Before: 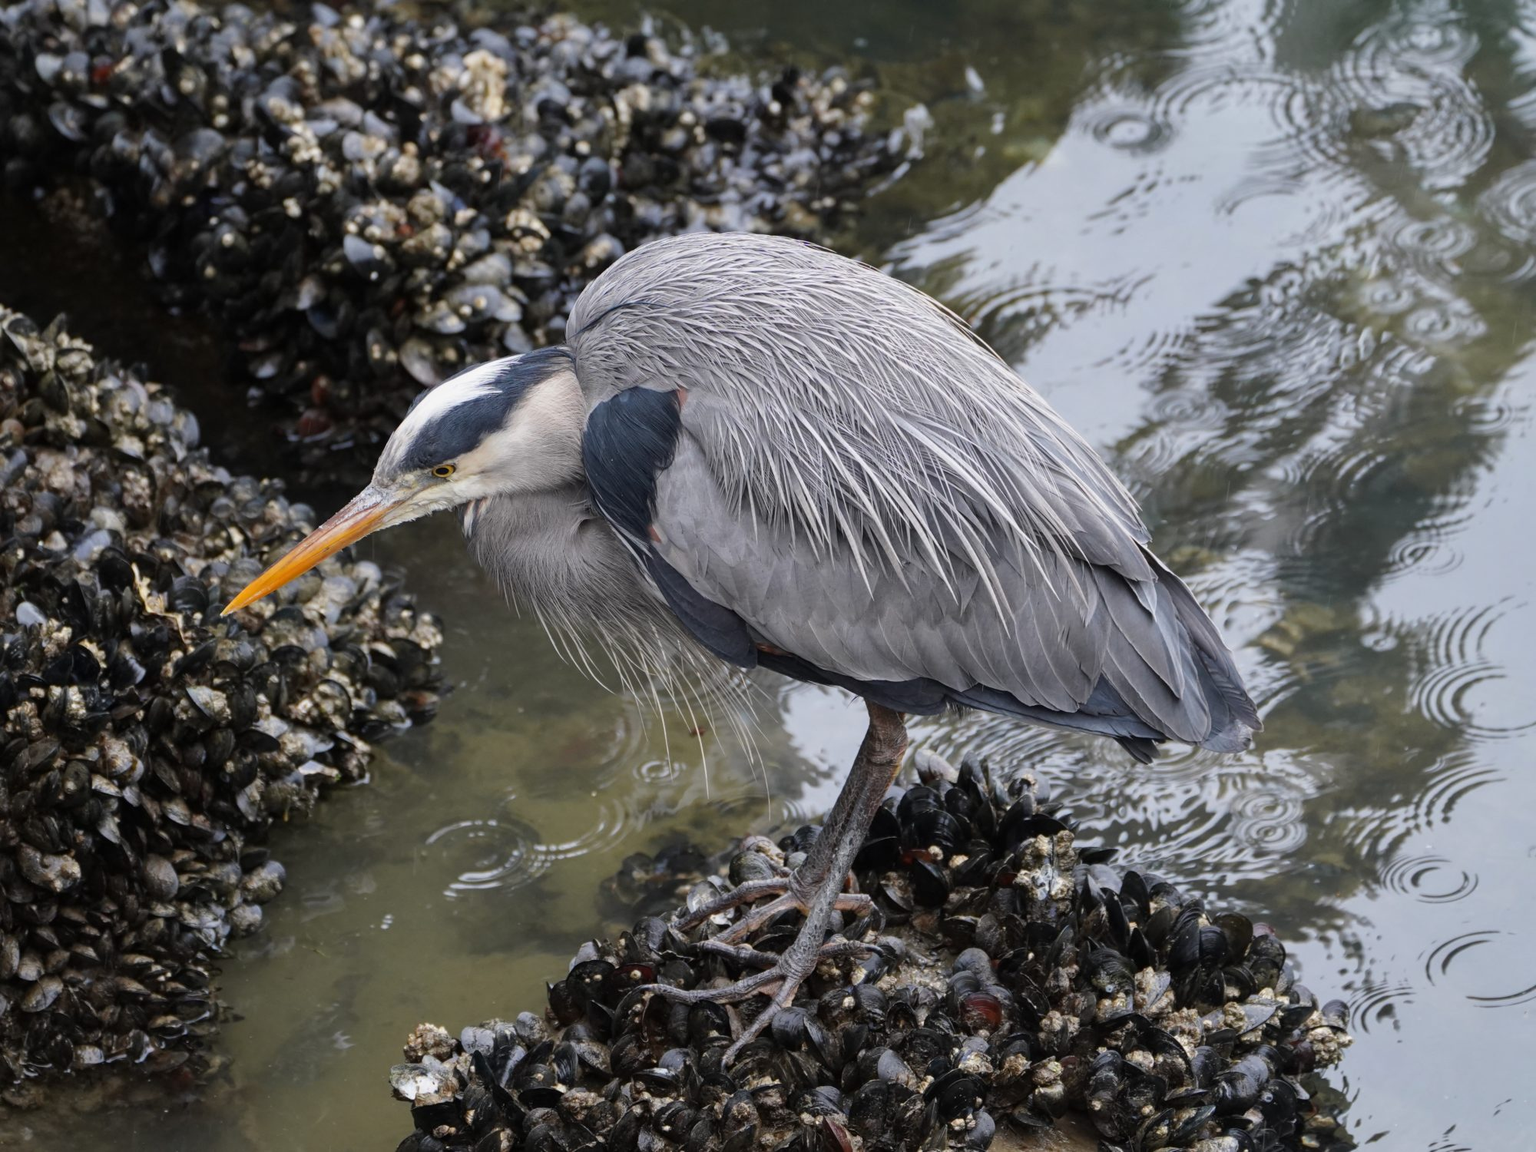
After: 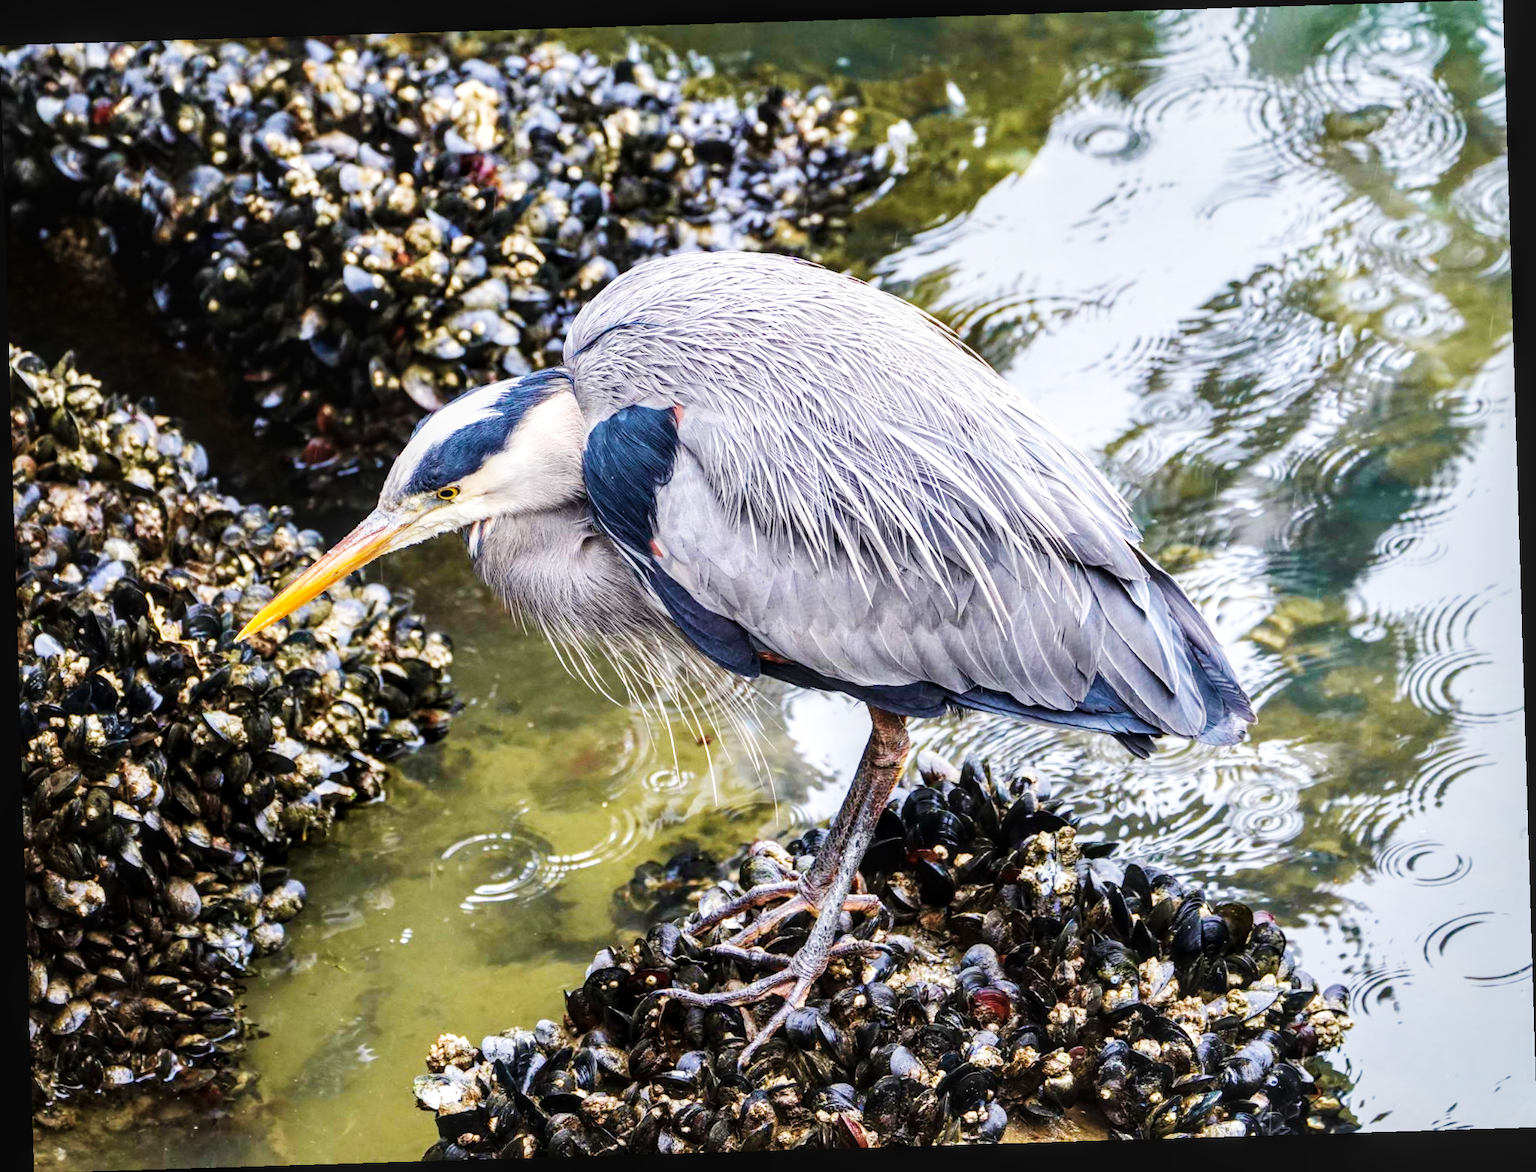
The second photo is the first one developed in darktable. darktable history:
velvia: strength 67.07%, mid-tones bias 0.972
base curve: curves: ch0 [(0, 0.003) (0.001, 0.002) (0.006, 0.004) (0.02, 0.022) (0.048, 0.086) (0.094, 0.234) (0.162, 0.431) (0.258, 0.629) (0.385, 0.8) (0.548, 0.918) (0.751, 0.988) (1, 1)], preserve colors none
local contrast: highlights 61%, detail 143%, midtone range 0.428
rotate and perspective: rotation -1.75°, automatic cropping off
